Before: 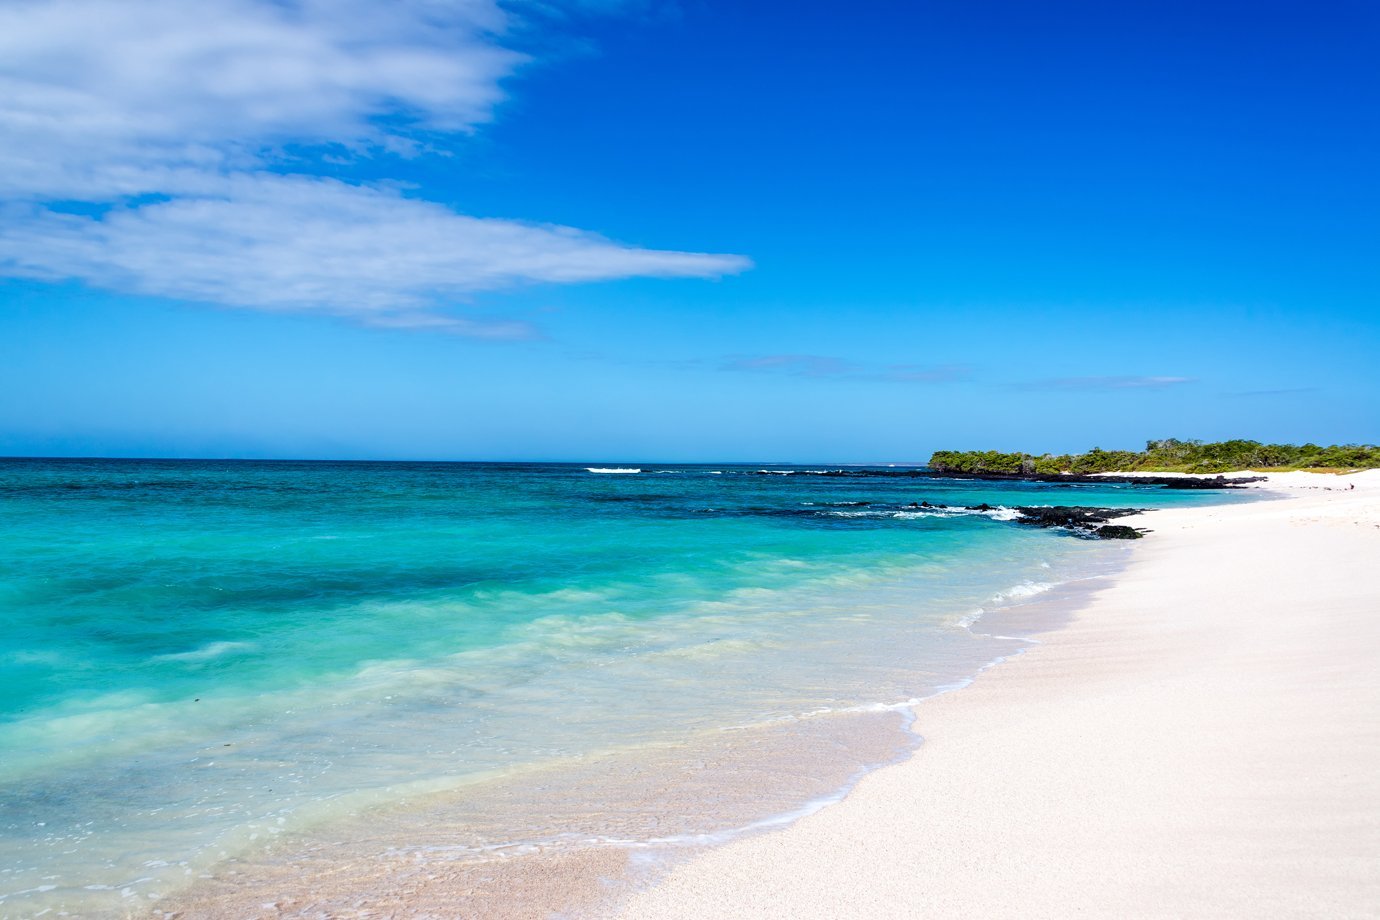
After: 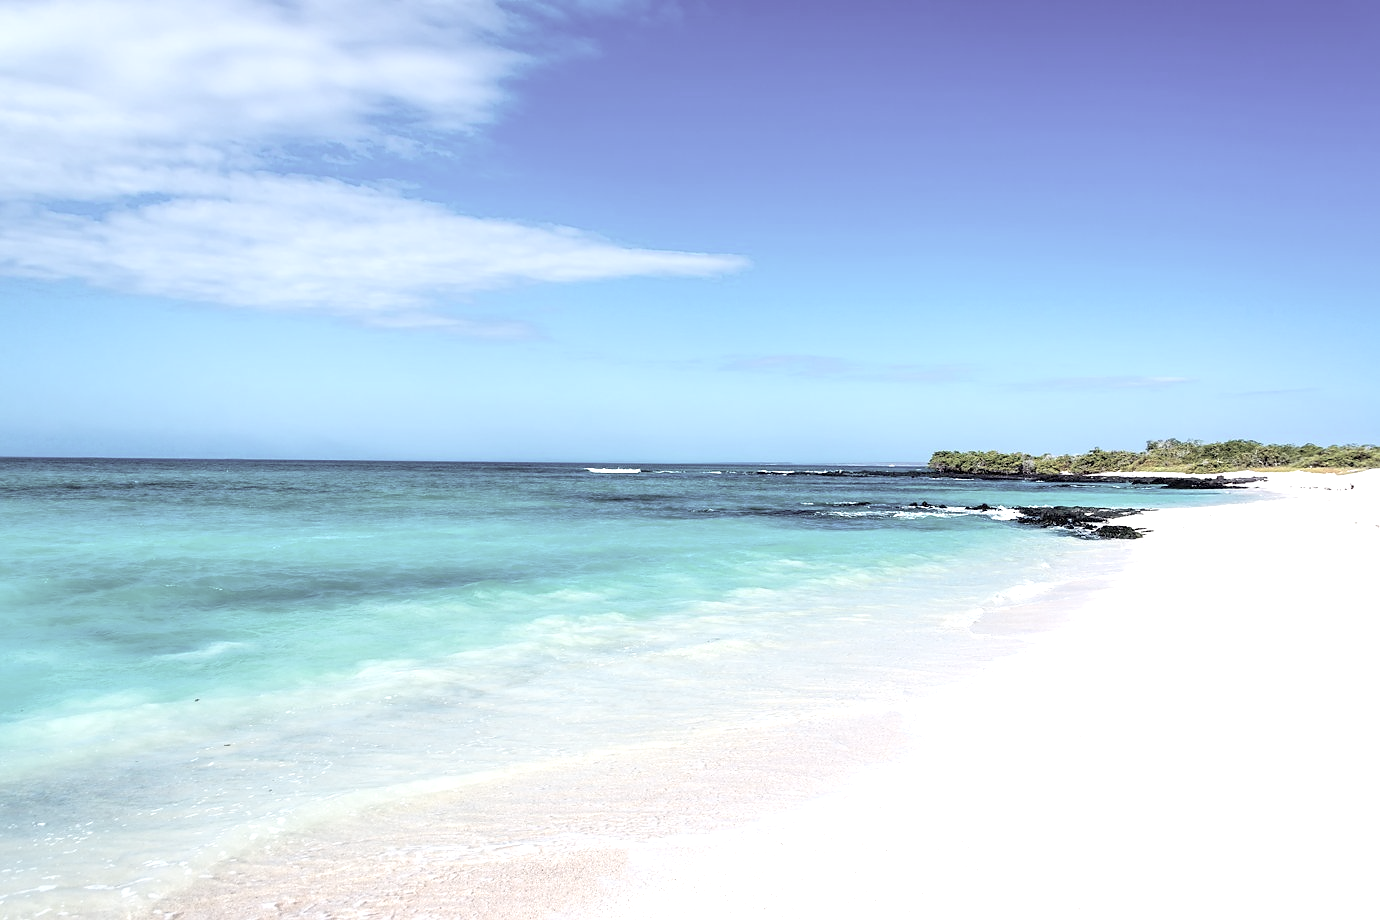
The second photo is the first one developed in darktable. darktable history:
exposure: exposure 0.6 EV, compensate exposure bias true, compensate highlight preservation false
contrast brightness saturation: brightness 0.185, saturation -0.514
sharpen: radius 1.041, threshold 0.865
